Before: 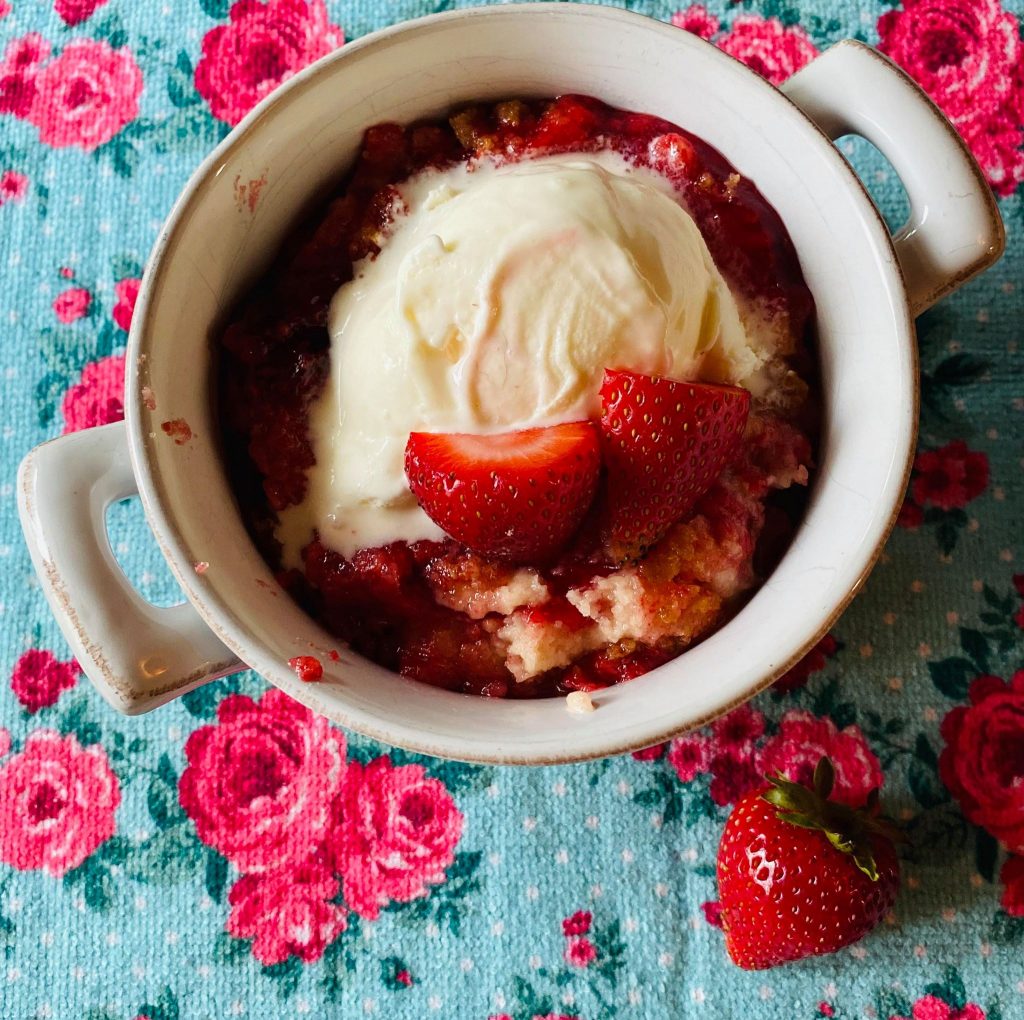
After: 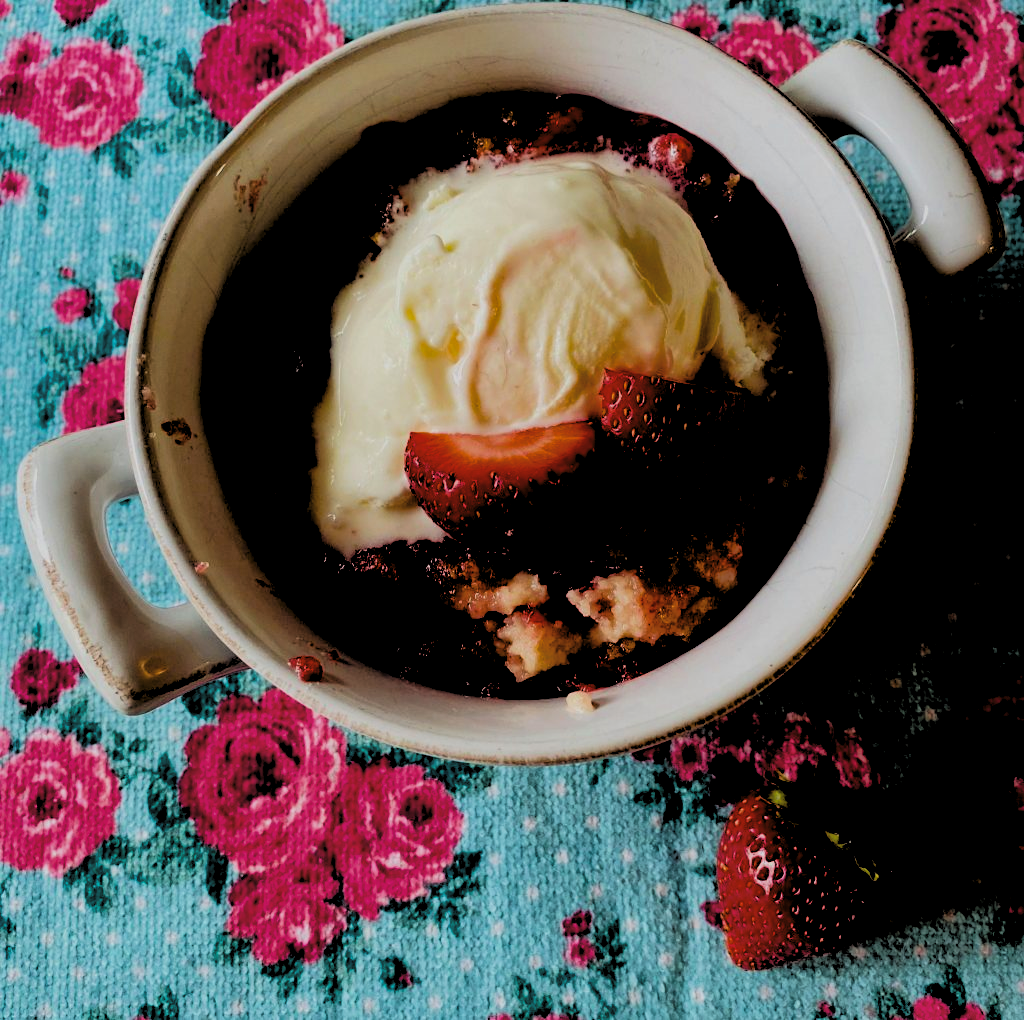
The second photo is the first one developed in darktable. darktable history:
shadows and highlights: on, module defaults
levels: levels [0.182, 0.542, 0.902]
color balance rgb: perceptual saturation grading › global saturation 31.3%, contrast 4.788%
filmic rgb: black relative exposure -7.65 EV, white relative exposure 4.56 EV, hardness 3.61, contrast 1.237, iterations of high-quality reconstruction 0
exposure: black level correction 0.011, exposure -0.477 EV, compensate exposure bias true, compensate highlight preservation false
